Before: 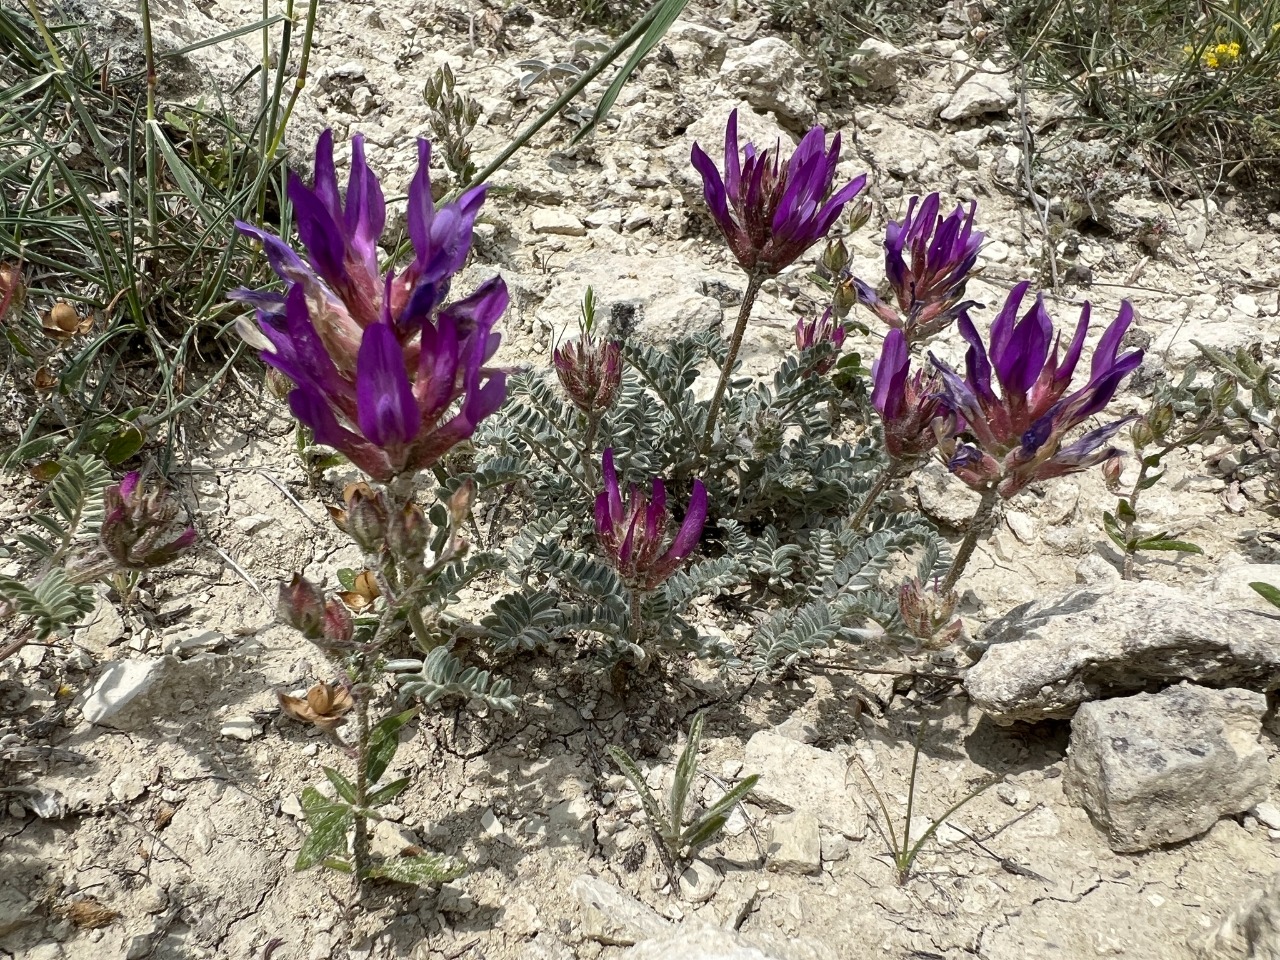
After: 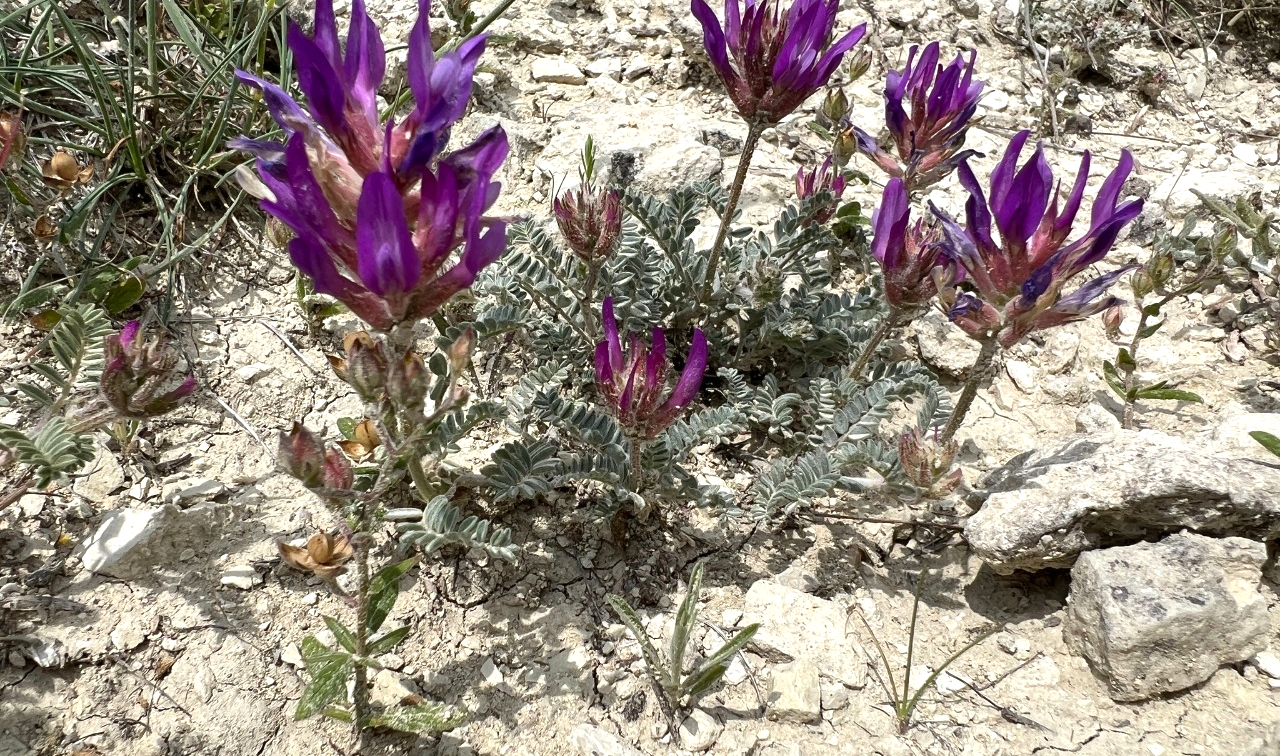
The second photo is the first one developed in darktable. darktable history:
exposure: exposure 0.29 EV, compensate highlight preservation false
crop and rotate: top 15.794%, bottom 5.423%
